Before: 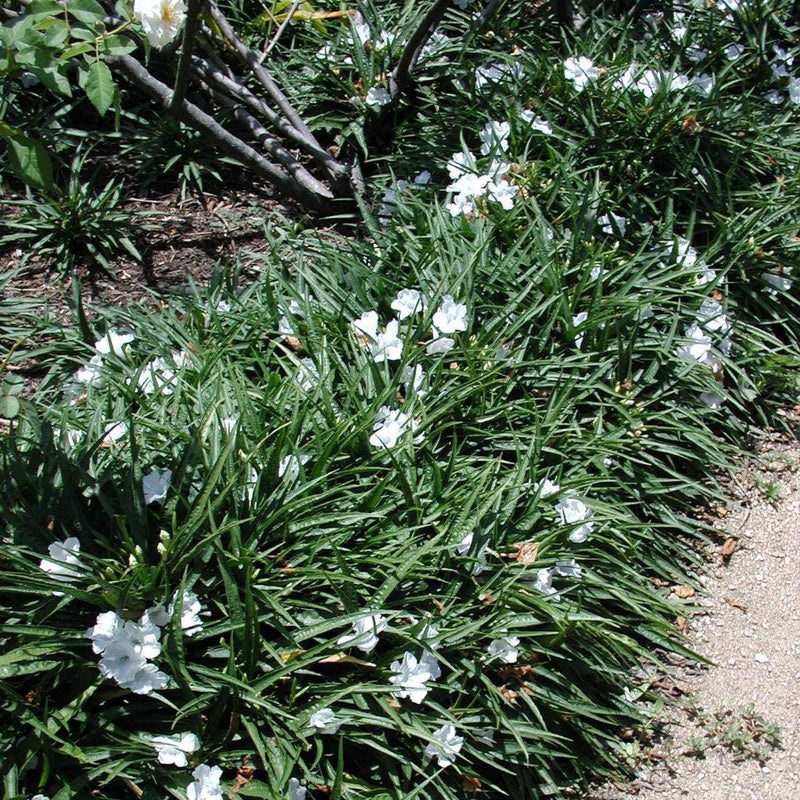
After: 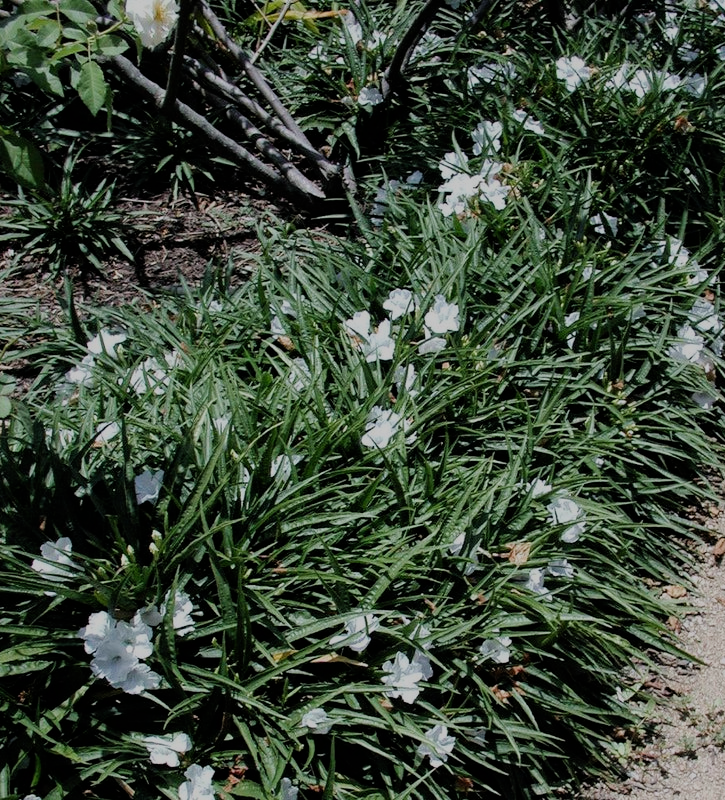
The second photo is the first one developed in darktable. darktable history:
exposure: exposure -0.444 EV, compensate highlight preservation false
filmic rgb: black relative exposure -7.65 EV, white relative exposure 4.56 EV, hardness 3.61
crop and rotate: left 1.042%, right 8.284%
